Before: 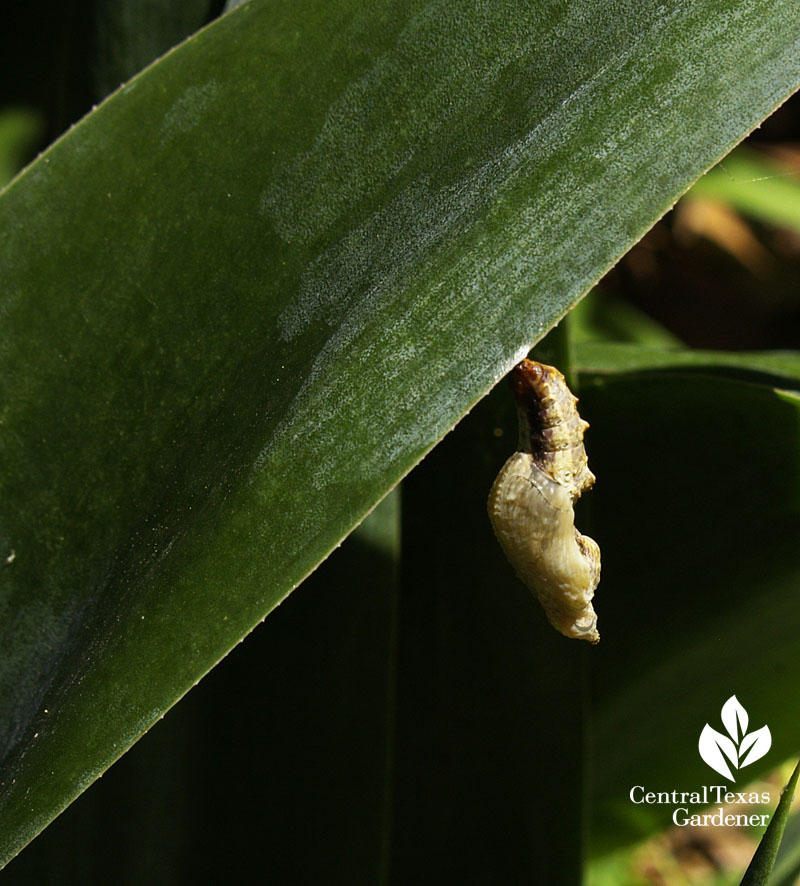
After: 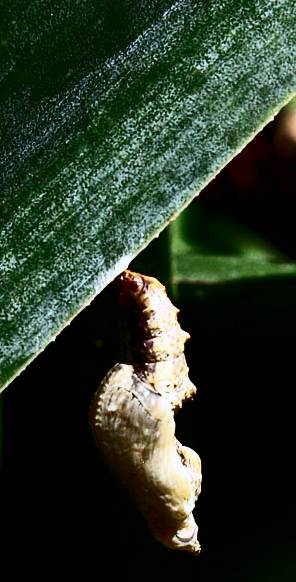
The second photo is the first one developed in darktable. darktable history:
color calibration: illuminant as shot in camera, x 0.379, y 0.397, temperature 4129.64 K
crop and rotate: left 49.885%, top 10.146%, right 13.105%, bottom 24.103%
contrast brightness saturation: contrast 0.505, saturation -0.099
exposure: compensate highlight preservation false
